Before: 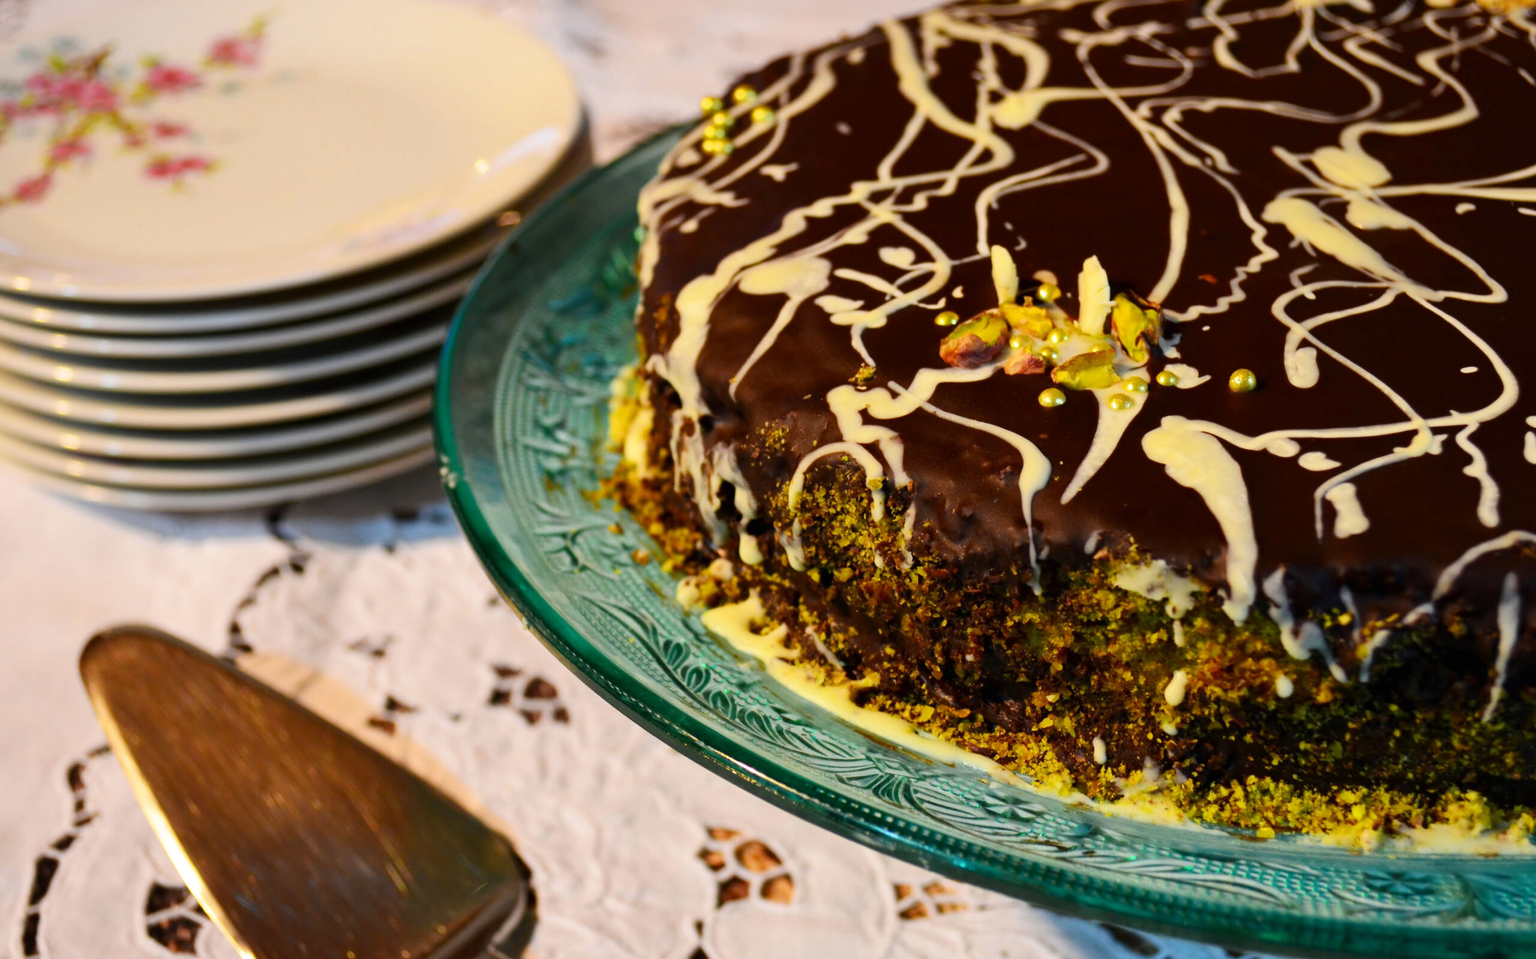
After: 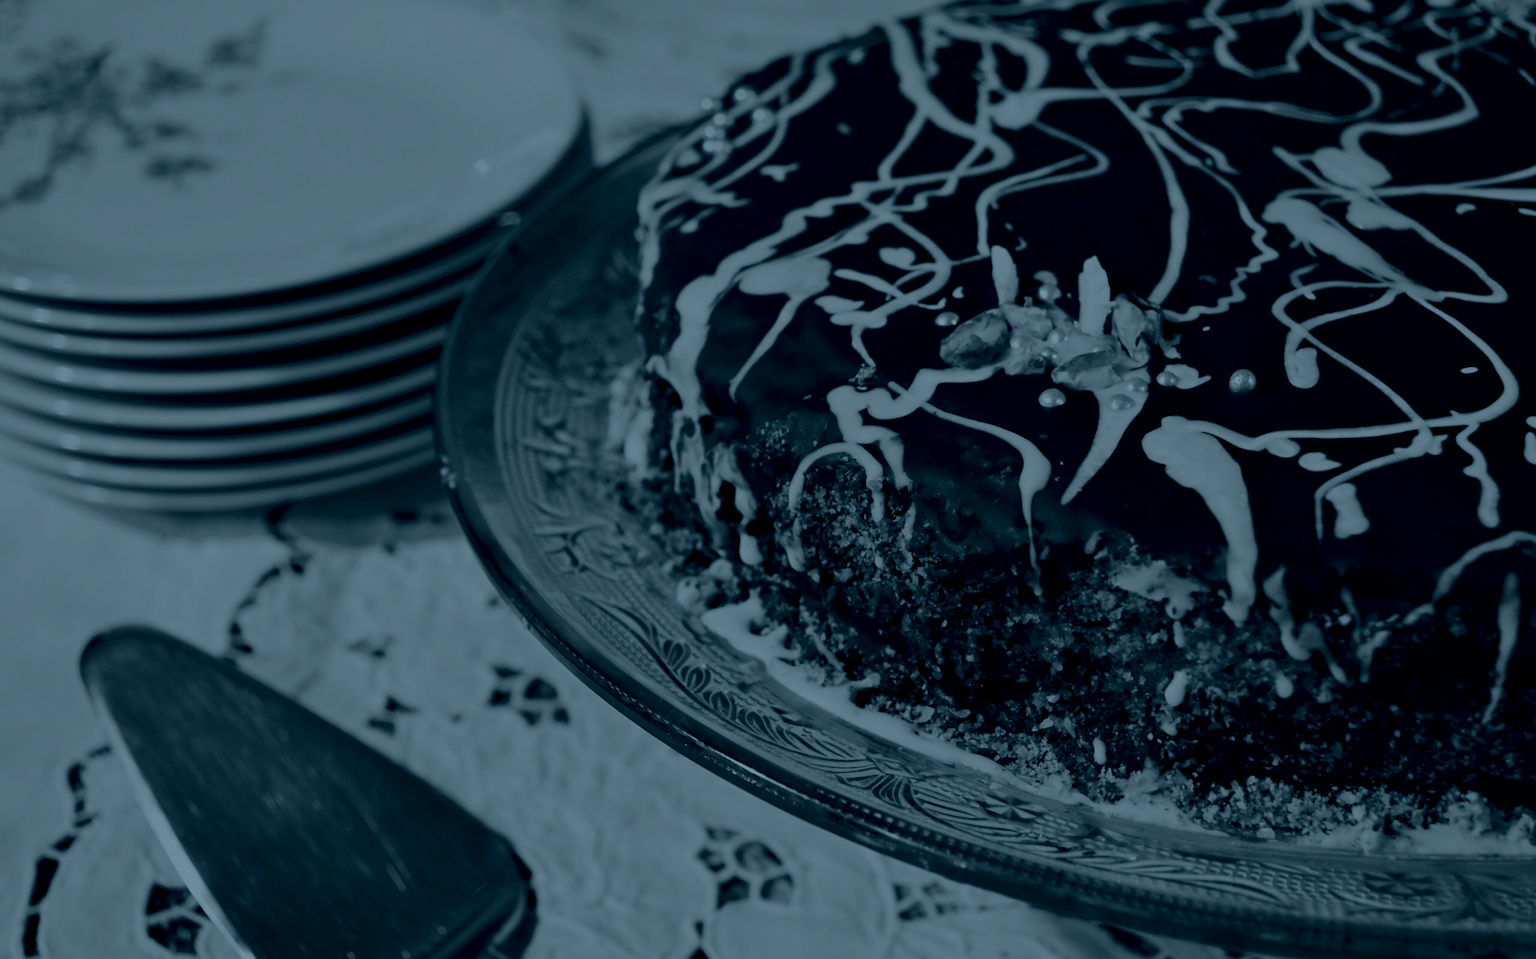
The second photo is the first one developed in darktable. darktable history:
contrast equalizer: y [[0.5, 0.504, 0.515, 0.527, 0.535, 0.534], [0.5 ×6], [0.491, 0.387, 0.179, 0.068, 0.068, 0.068], [0 ×5, 0.023], [0 ×6]]
colorize: hue 194.4°, saturation 29%, source mix 61.75%, lightness 3.98%, version 1
